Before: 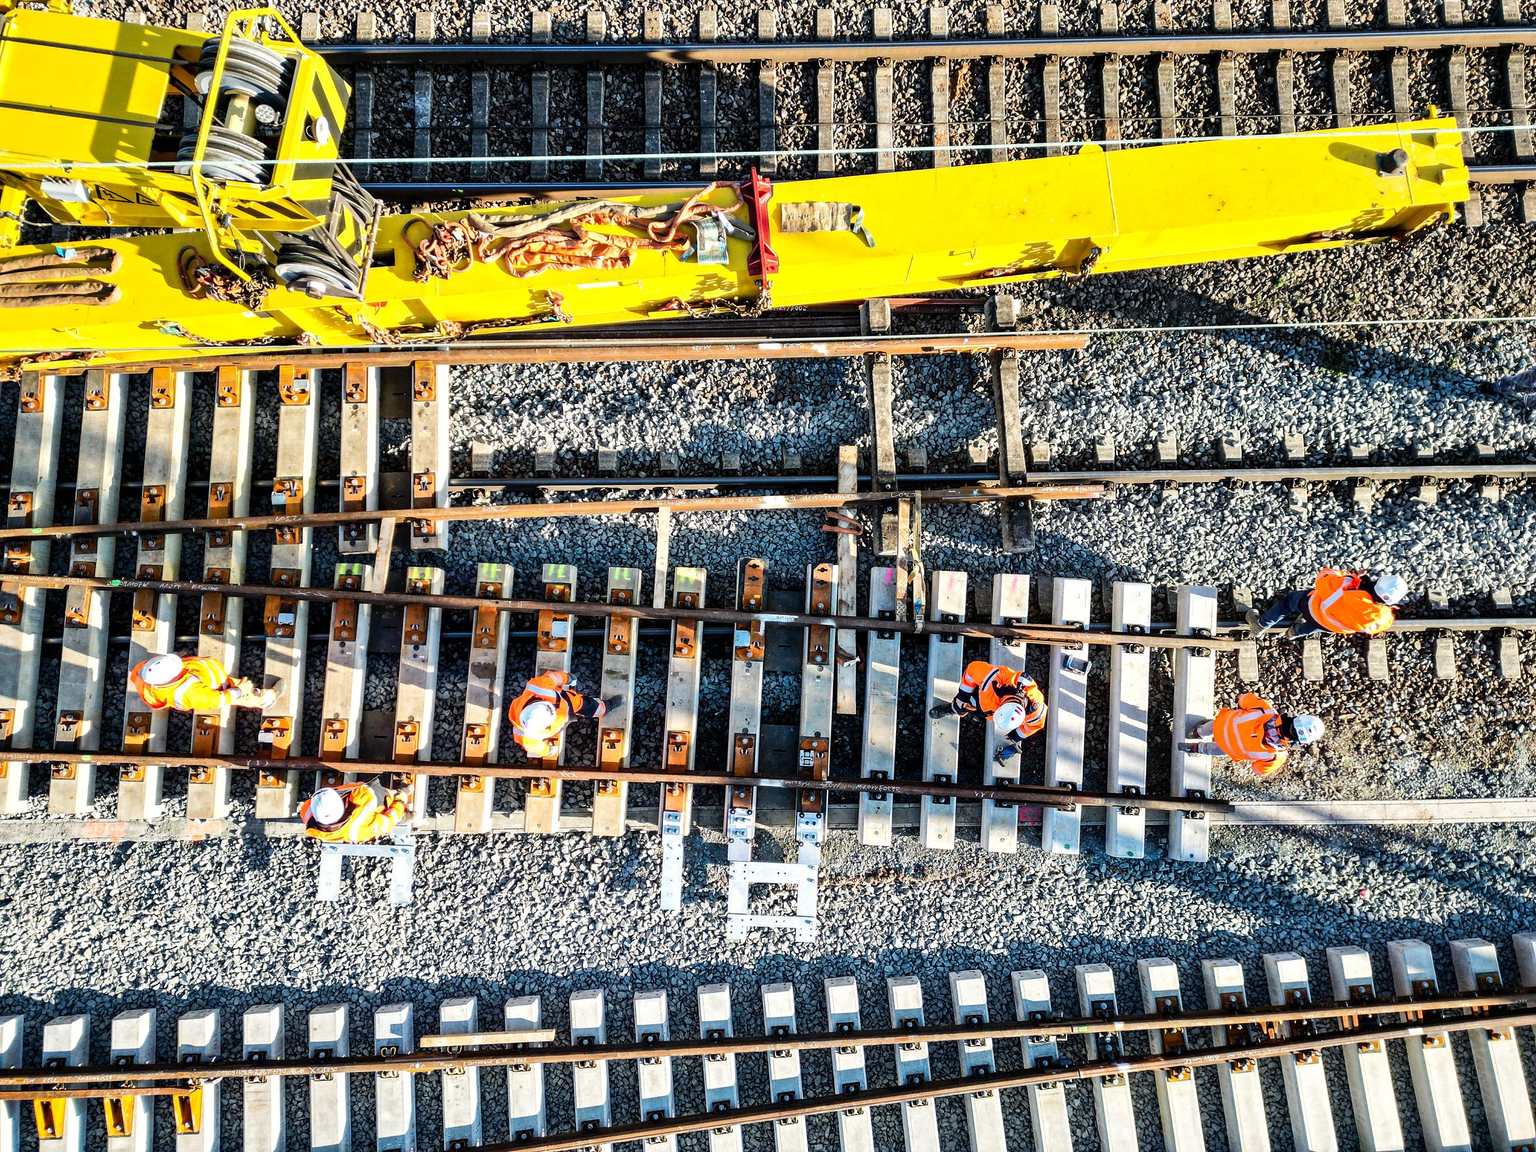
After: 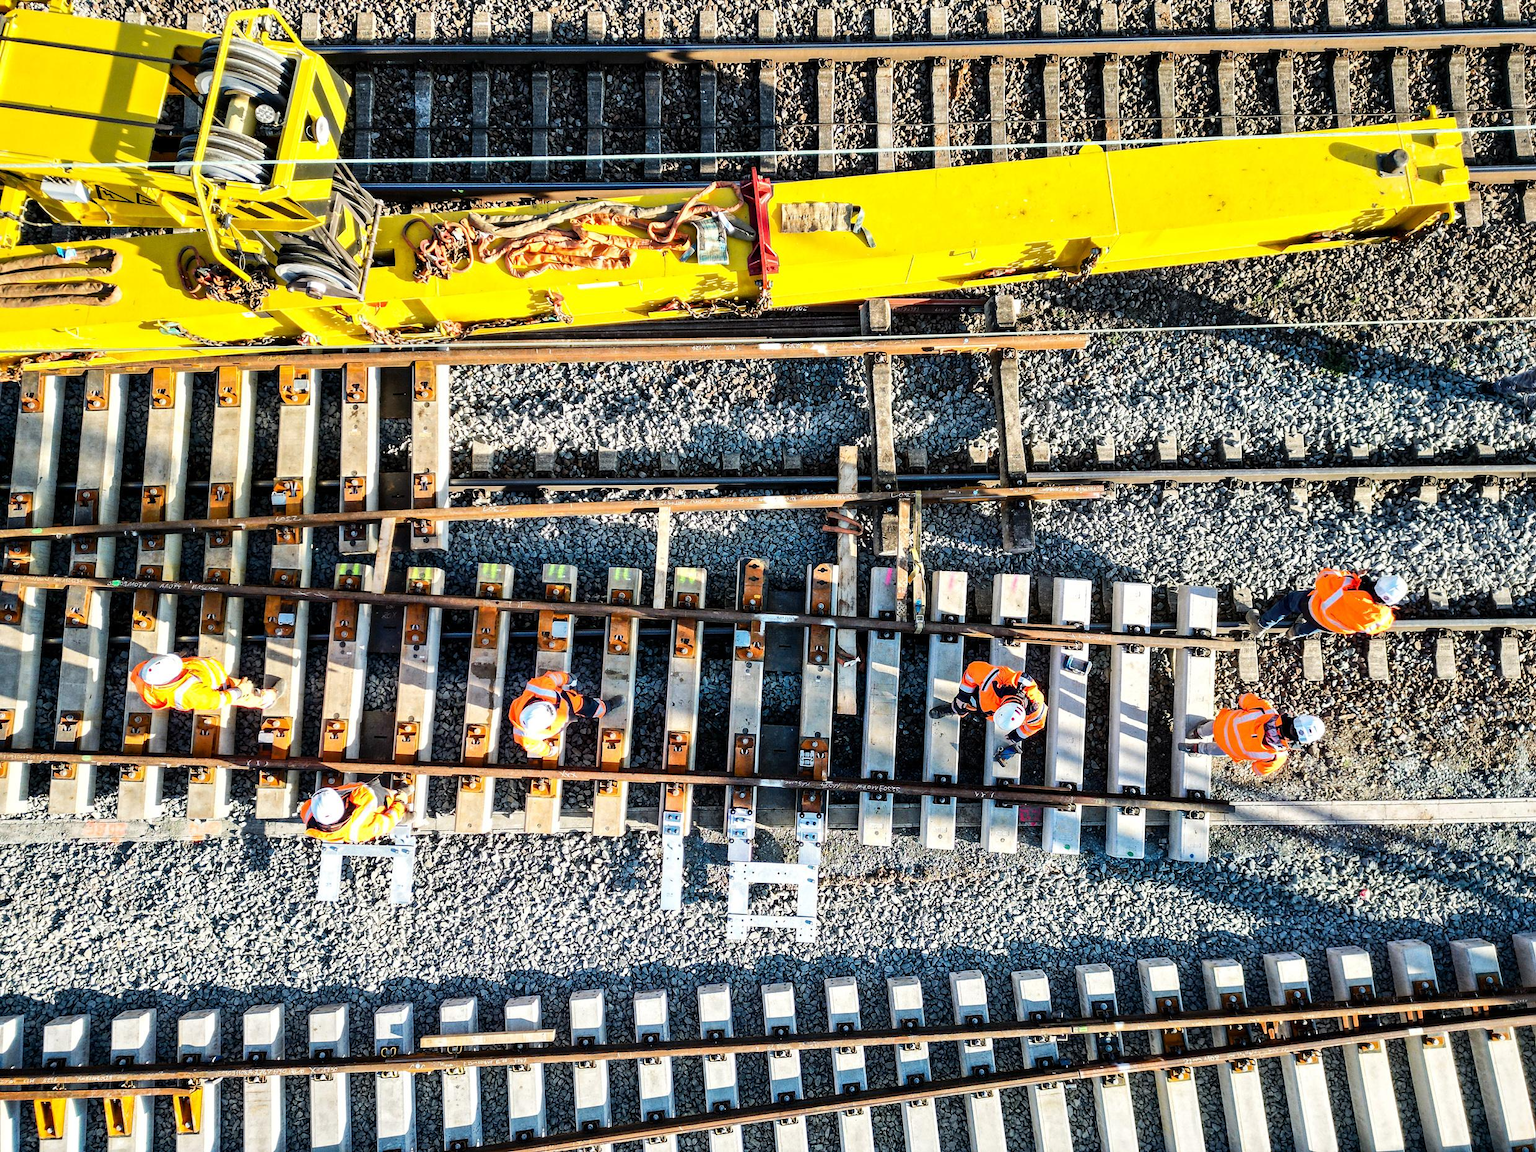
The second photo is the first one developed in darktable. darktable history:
color calibration: gray › normalize channels true, illuminant same as pipeline (D50), adaptation XYZ, x 0.346, y 0.358, temperature 5021.1 K, gamut compression 0.007
